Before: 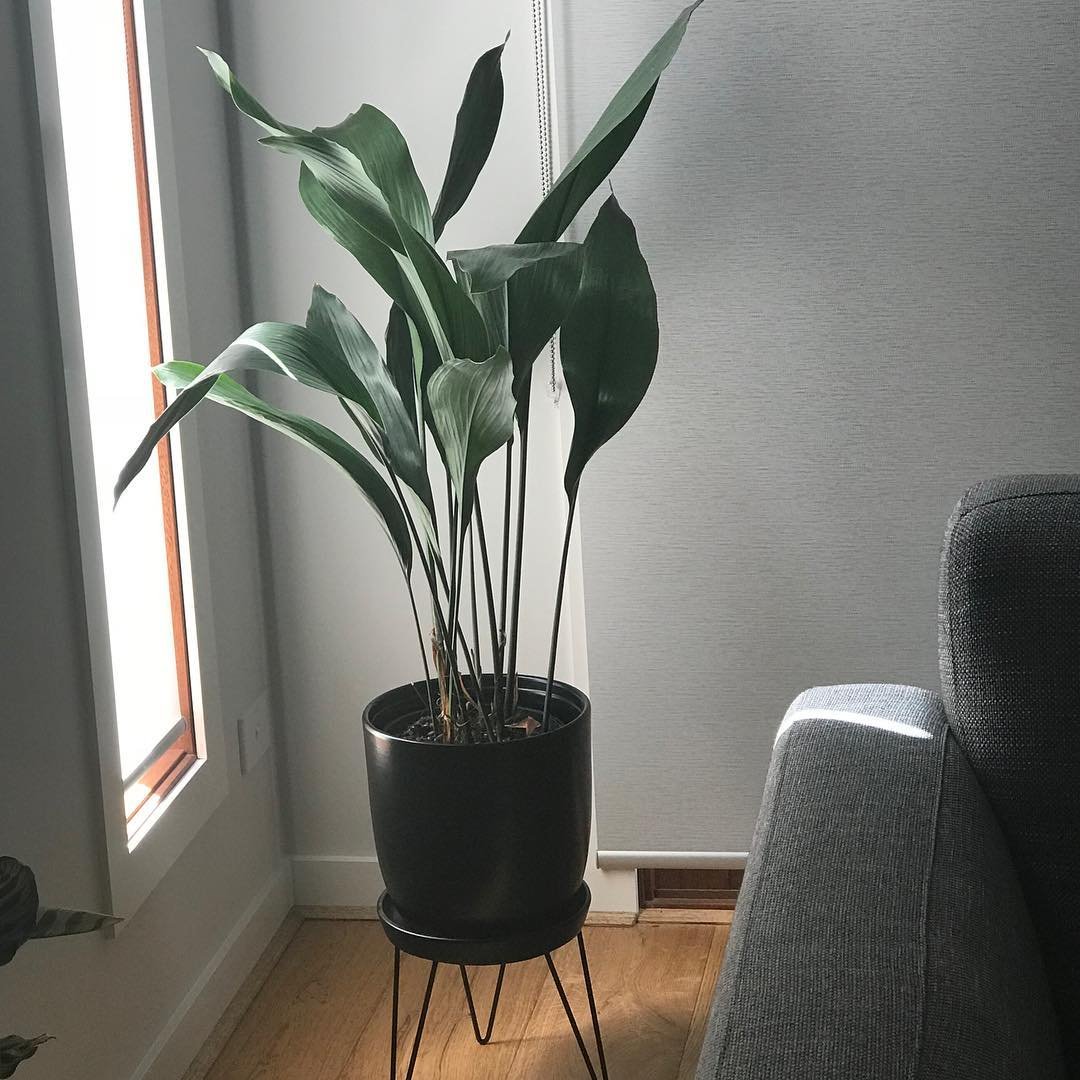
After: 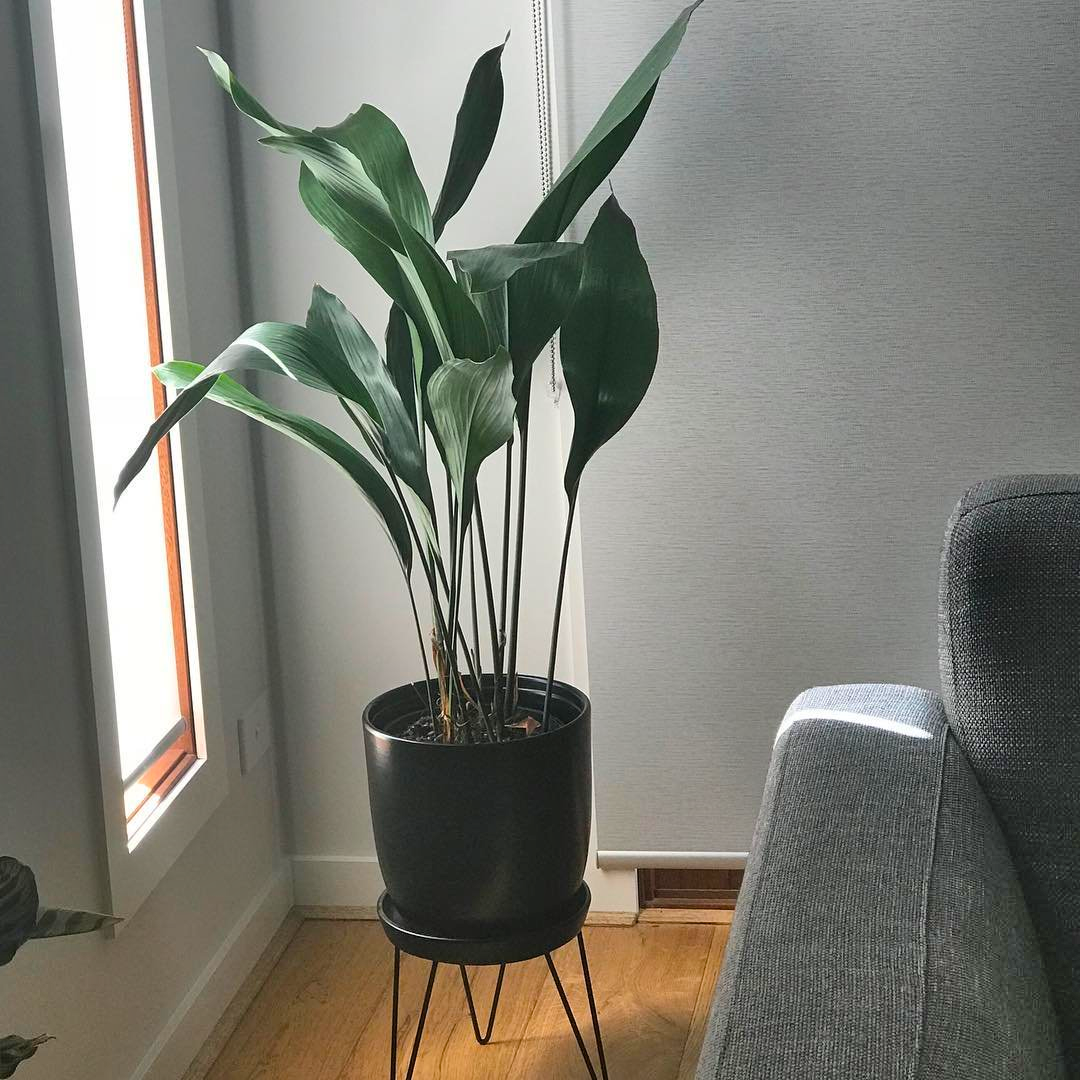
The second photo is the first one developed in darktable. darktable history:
color balance rgb: linear chroma grading › global chroma 15.57%, perceptual saturation grading › global saturation 0.25%, global vibrance 30.194%
shadows and highlights: shadows 74.51, highlights -24.68, soften with gaussian
